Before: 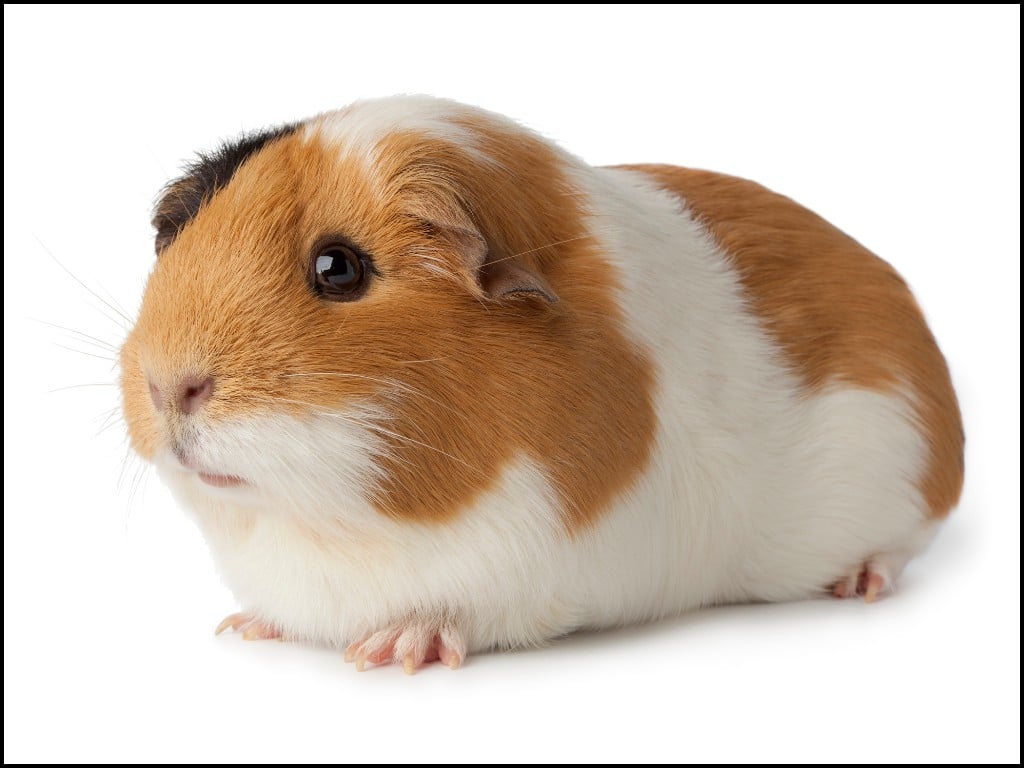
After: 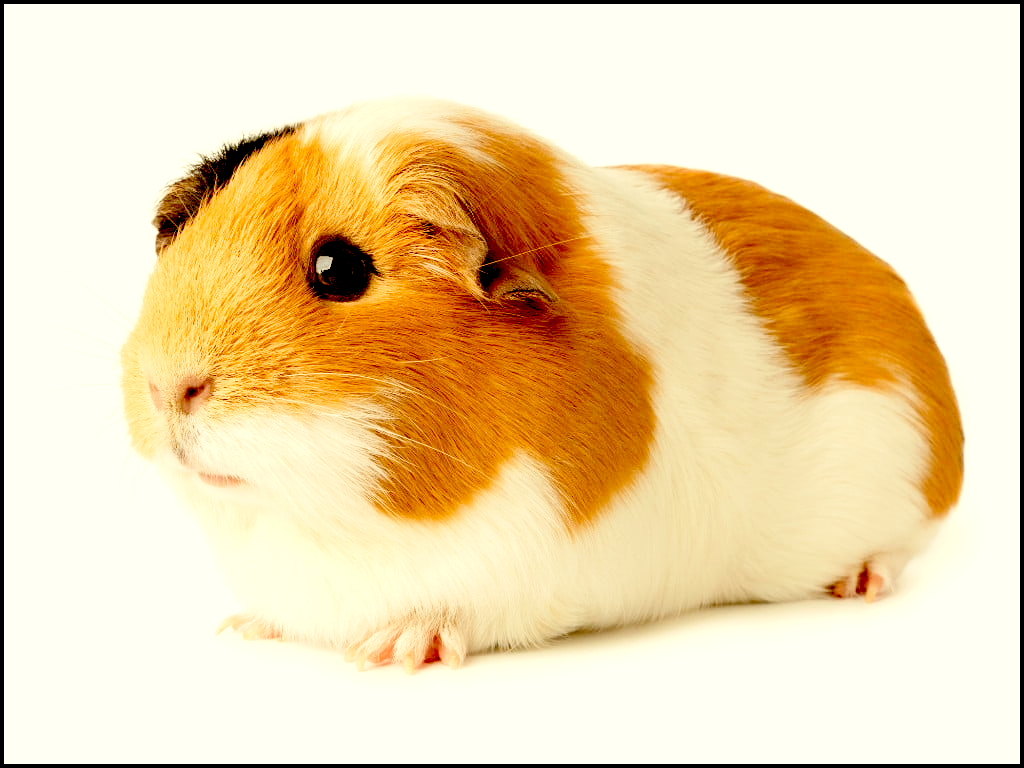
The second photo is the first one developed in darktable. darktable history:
white balance: red 1.08, blue 0.791
exposure: black level correction 0.04, exposure 0.5 EV, compensate highlight preservation false
base curve: curves: ch0 [(0, 0) (0.204, 0.334) (0.55, 0.733) (1, 1)], preserve colors none
